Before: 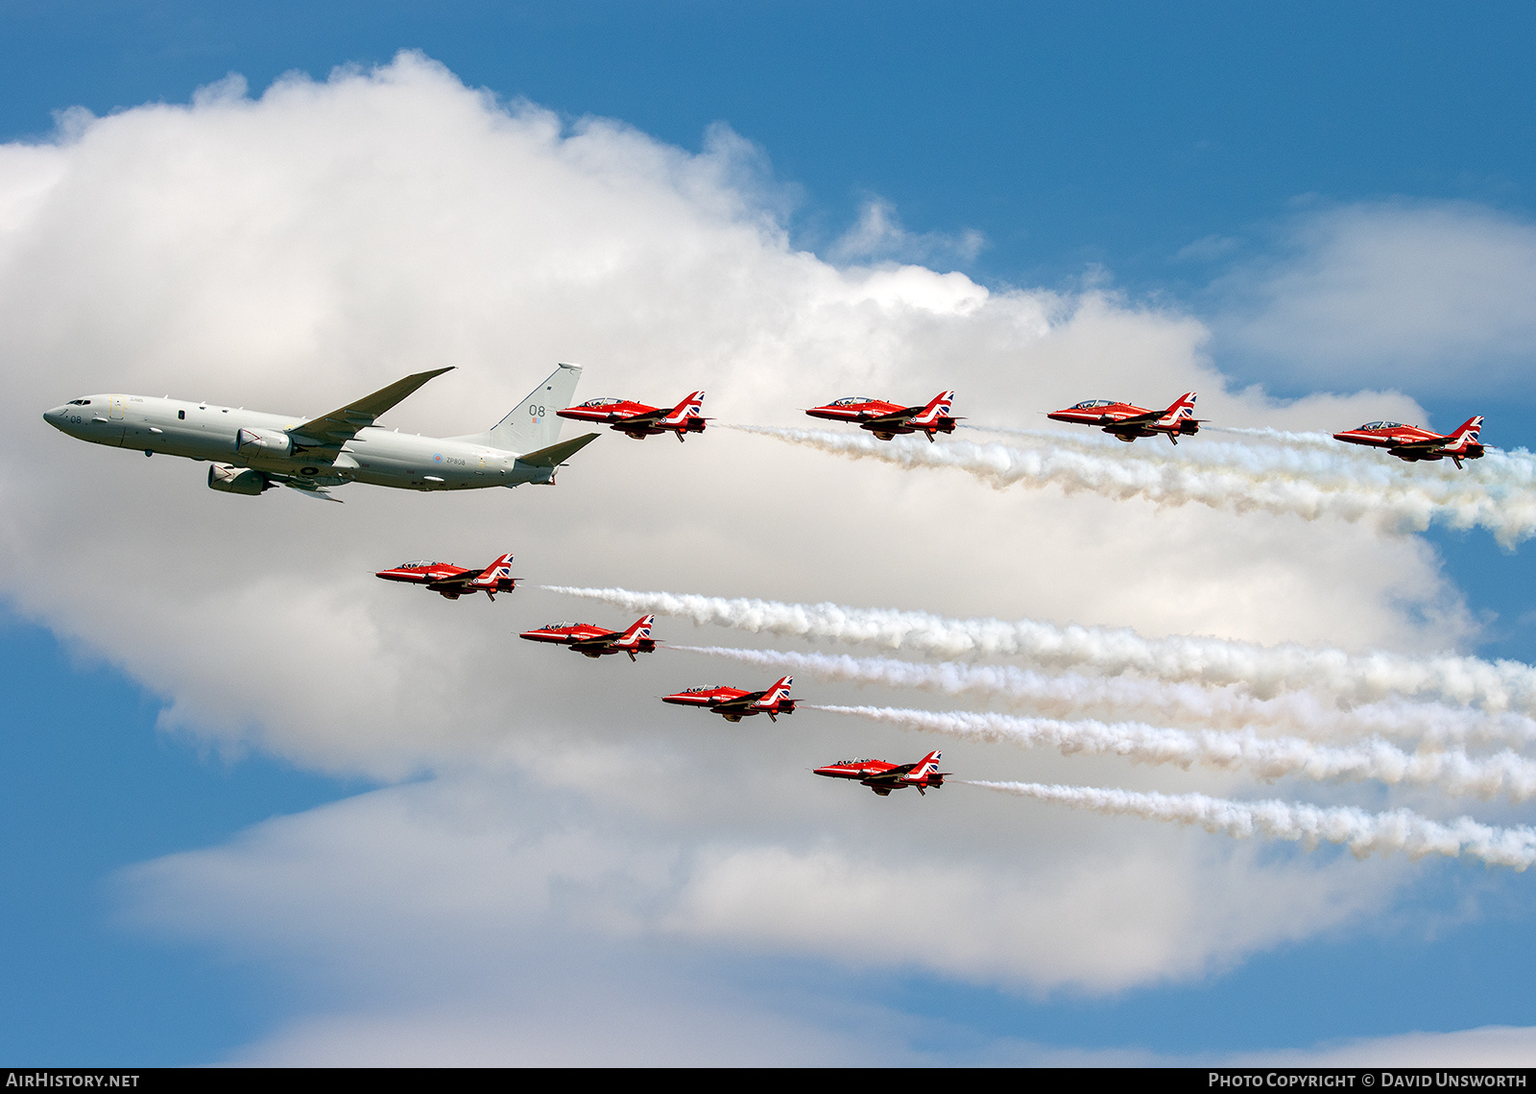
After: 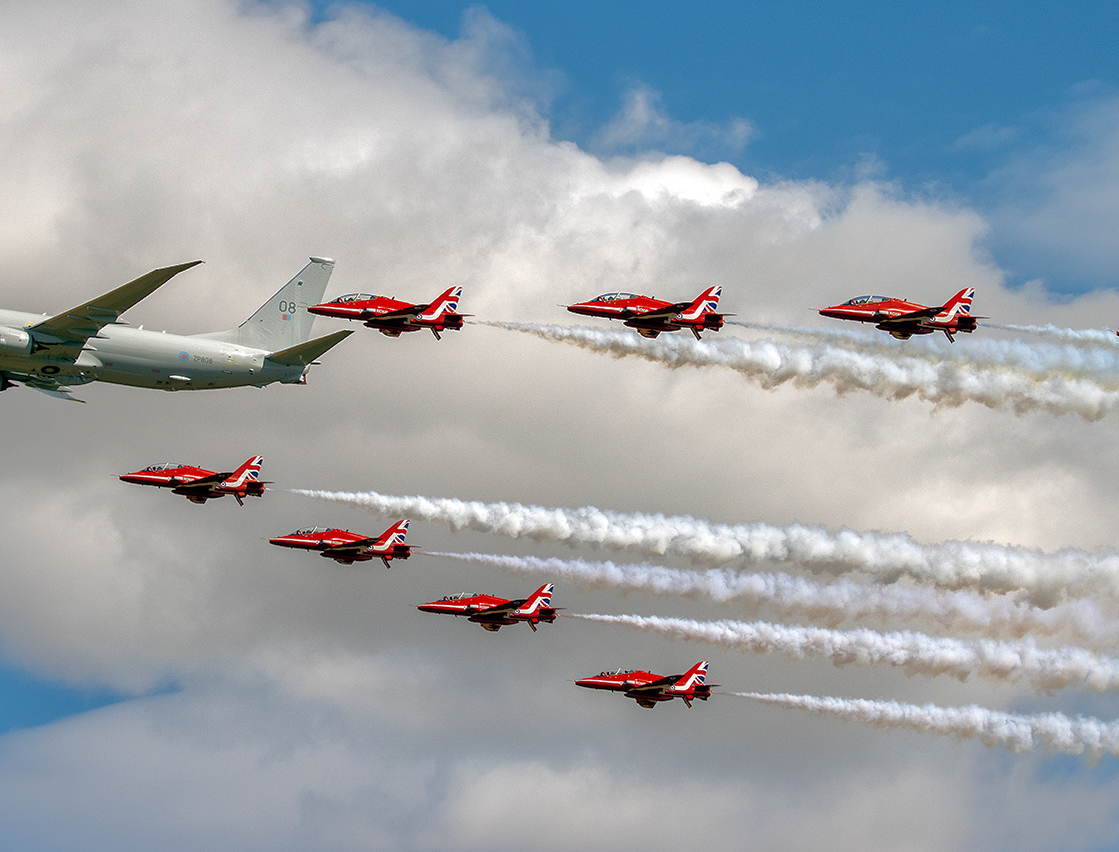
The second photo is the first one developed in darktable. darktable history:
shadows and highlights: shadows 40, highlights -60
crop and rotate: left 17.046%, top 10.659%, right 12.989%, bottom 14.553%
